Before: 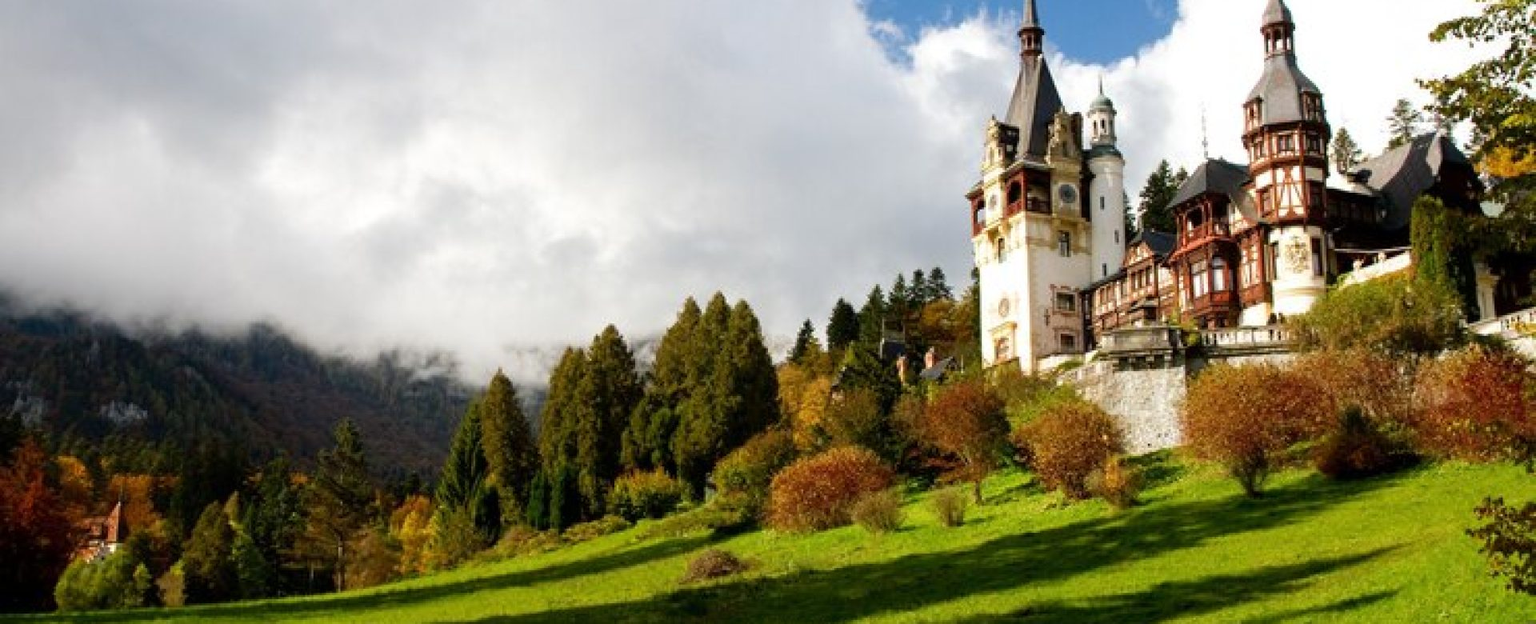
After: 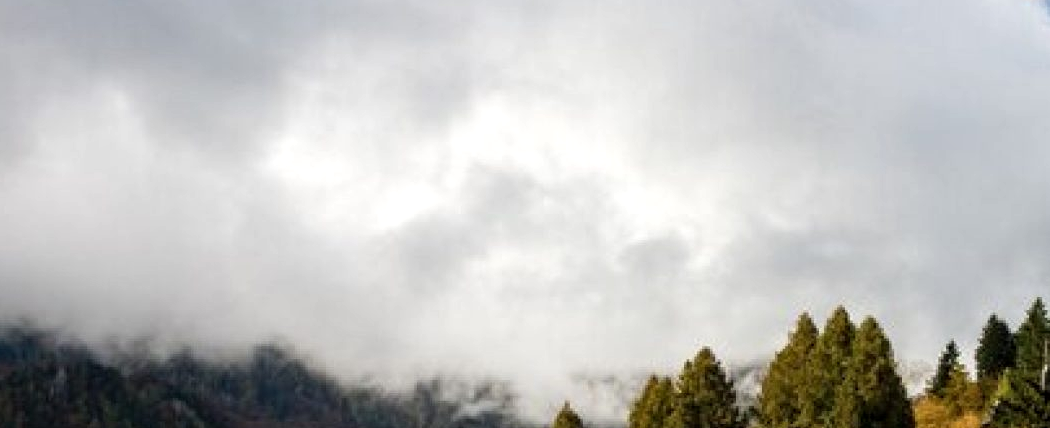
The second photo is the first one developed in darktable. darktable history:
crop and rotate: left 3.047%, top 7.509%, right 42.236%, bottom 37.598%
local contrast: detail 130%
